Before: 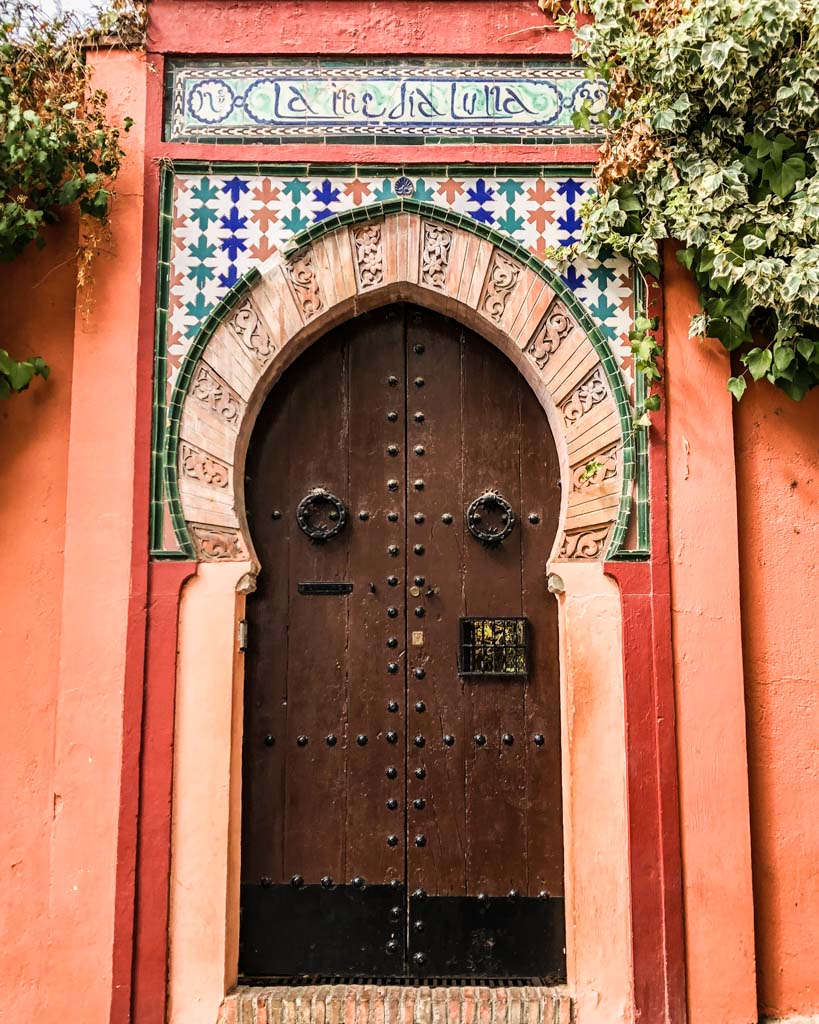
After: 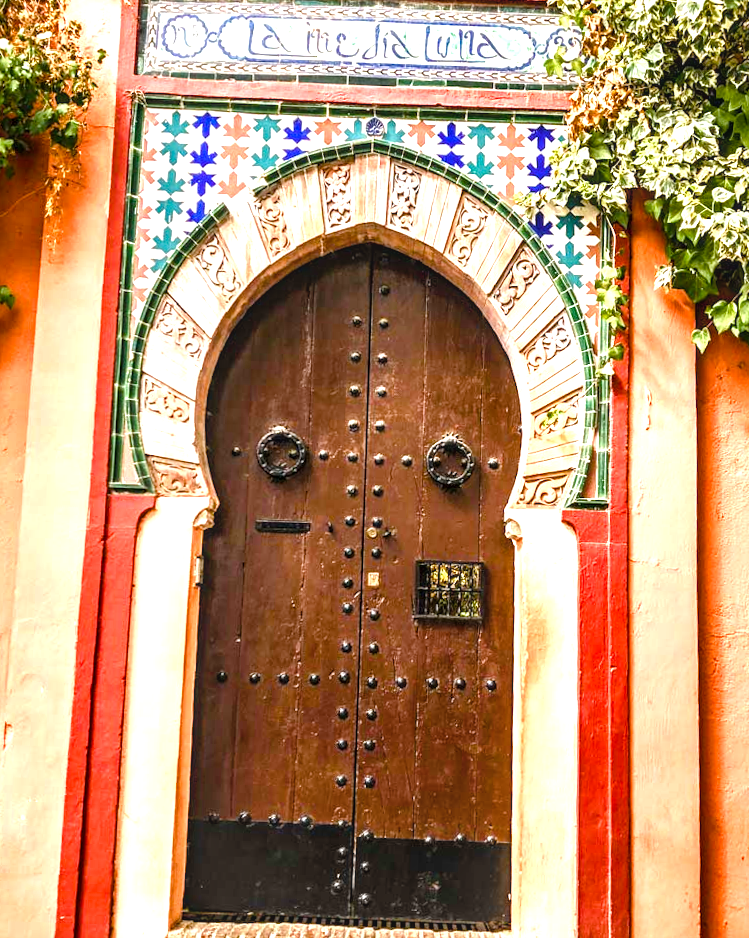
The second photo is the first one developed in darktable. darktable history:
crop and rotate: angle -1.92°, left 3.11%, top 3.955%, right 1.559%, bottom 0.577%
exposure: black level correction 0, exposure 0.695 EV, compensate highlight preservation false
color balance rgb: linear chroma grading › mid-tones 7.651%, perceptual saturation grading › global saturation 20%, perceptual saturation grading › highlights -25.897%, perceptual saturation grading › shadows 49.747%, perceptual brilliance grading › global brilliance 12.145%
local contrast: on, module defaults
